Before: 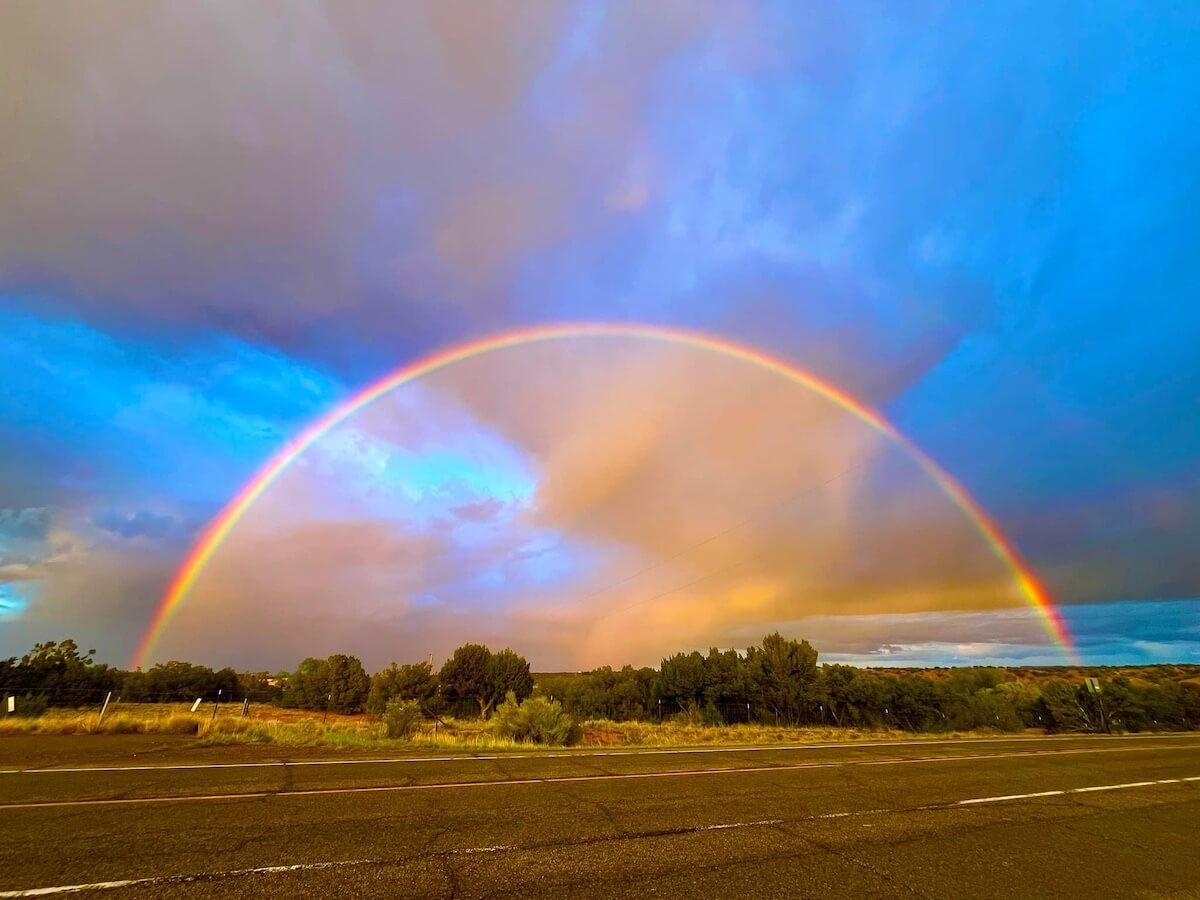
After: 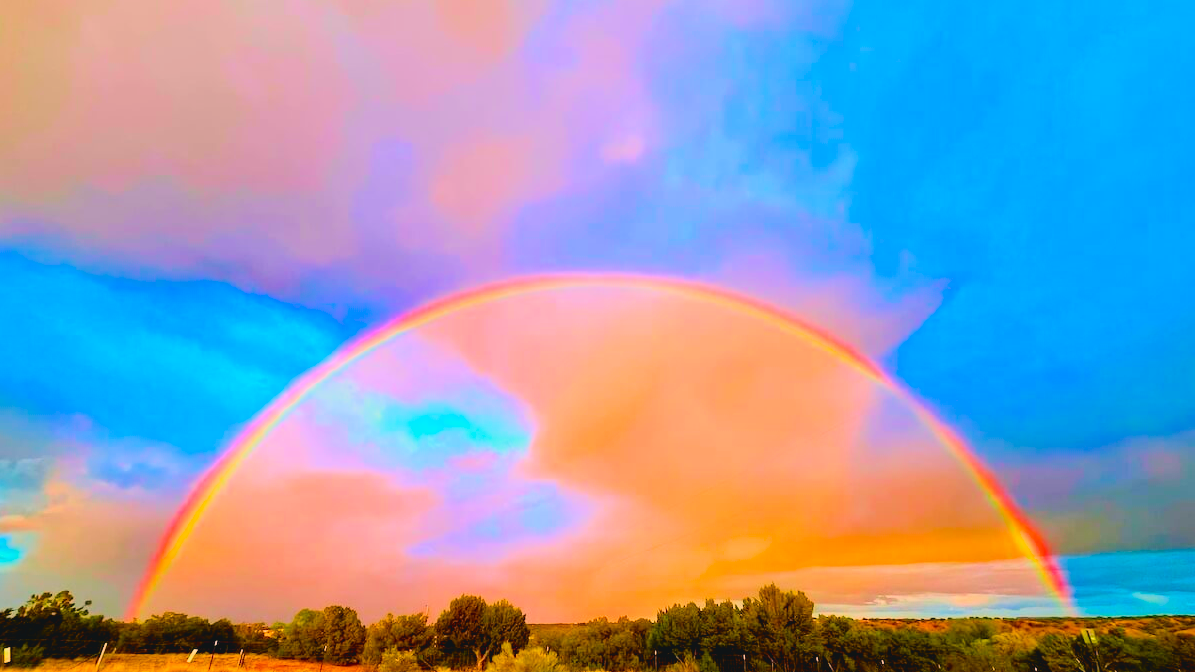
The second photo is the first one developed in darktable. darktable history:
white balance: red 1.029, blue 0.92
crop: left 0.387%, top 5.469%, bottom 19.809%
tone curve: curves: ch0 [(0, 0.011) (0.139, 0.106) (0.295, 0.271) (0.499, 0.523) (0.739, 0.782) (0.857, 0.879) (1, 0.967)]; ch1 [(0, 0) (0.291, 0.229) (0.394, 0.365) (0.469, 0.456) (0.507, 0.504) (0.527, 0.546) (0.571, 0.614) (0.725, 0.779) (1, 1)]; ch2 [(0, 0) (0.125, 0.089) (0.35, 0.317) (0.437, 0.42) (0.502, 0.499) (0.537, 0.551) (0.613, 0.636) (1, 1)], color space Lab, independent channels, preserve colors none
contrast brightness saturation: contrast -0.1, brightness 0.05, saturation 0.08
color balance rgb: shadows lift › chroma 2%, shadows lift › hue 217.2°, power › chroma 0.25%, power › hue 60°, highlights gain › chroma 1.5%, highlights gain › hue 309.6°, global offset › luminance -0.5%, perceptual saturation grading › global saturation 15%, global vibrance 20%
filmic rgb: black relative exposure -7.65 EV, white relative exposure 4.56 EV, hardness 3.61, color science v6 (2022)
exposure: black level correction 0, exposure 0.7 EV, compensate exposure bias true, compensate highlight preservation false
